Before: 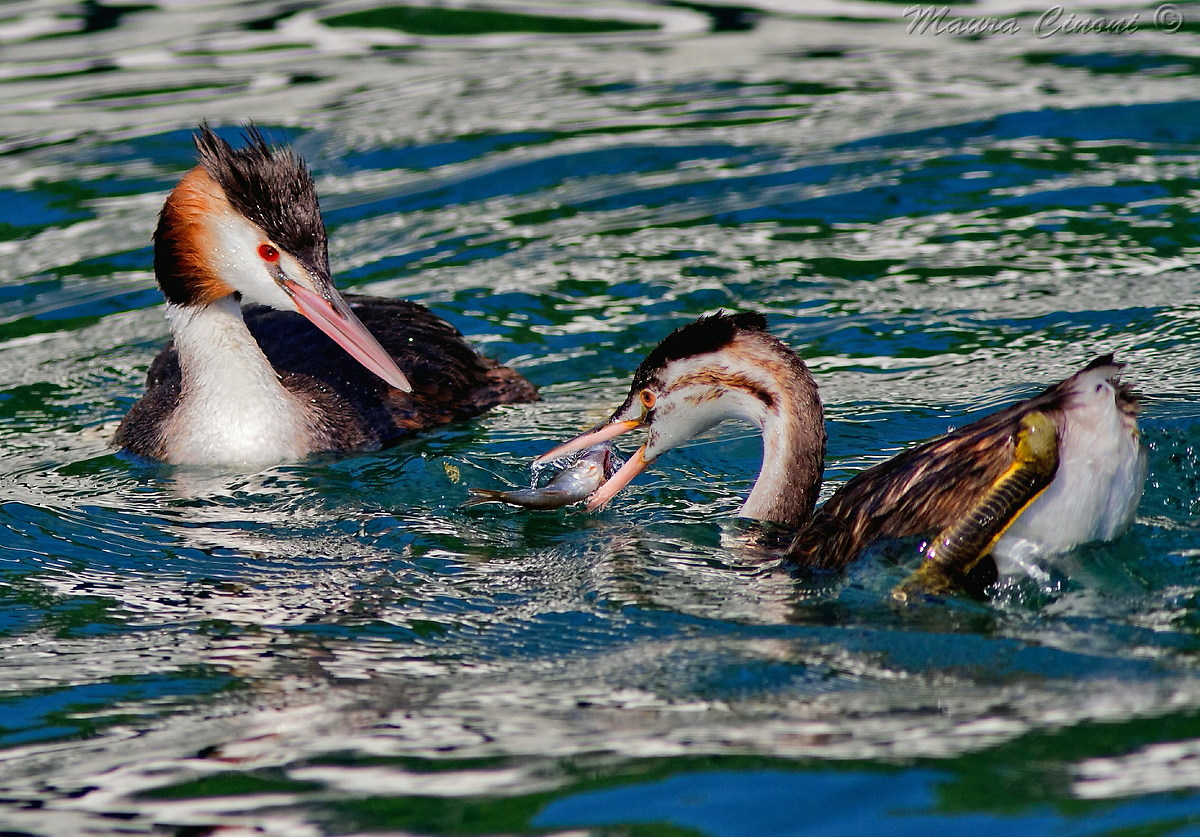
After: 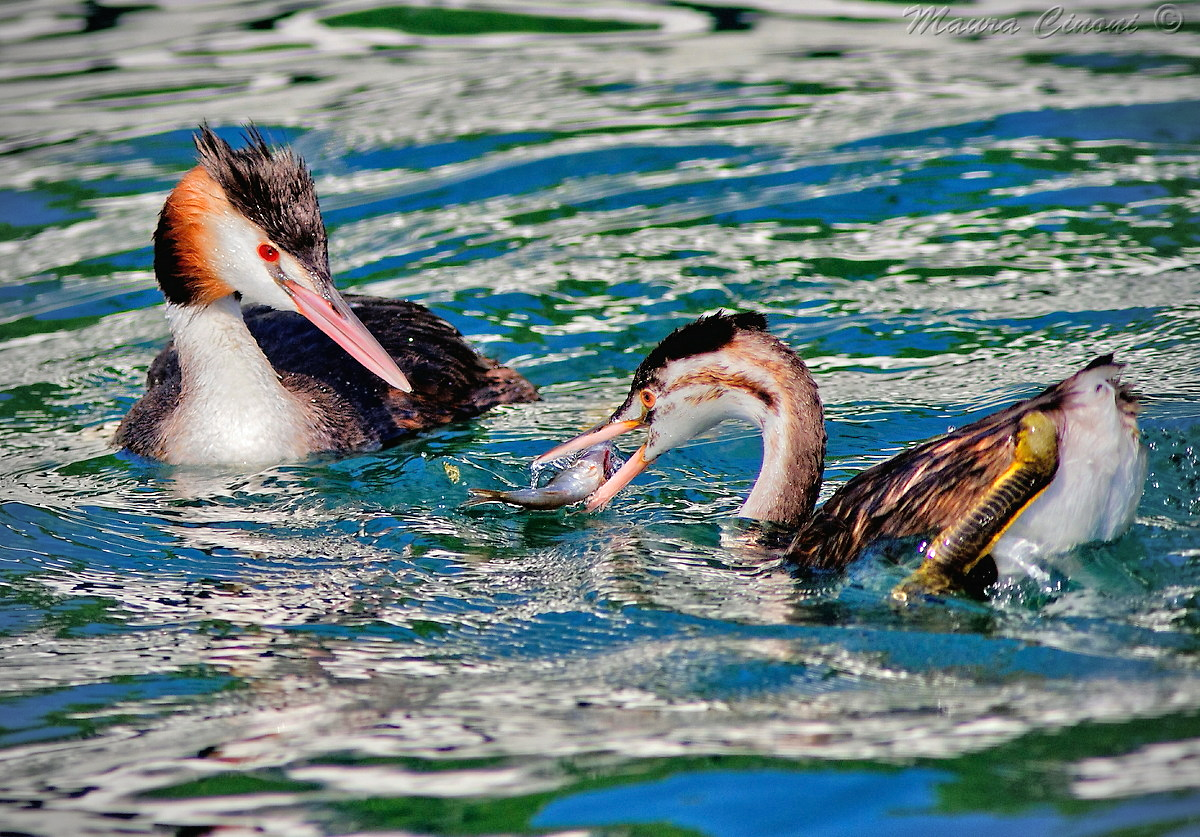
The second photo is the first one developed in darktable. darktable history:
vignetting: unbound false
tone equalizer: -7 EV 0.15 EV, -6 EV 0.6 EV, -5 EV 1.15 EV, -4 EV 1.33 EV, -3 EV 1.15 EV, -2 EV 0.6 EV, -1 EV 0.15 EV, mask exposure compensation -0.5 EV
